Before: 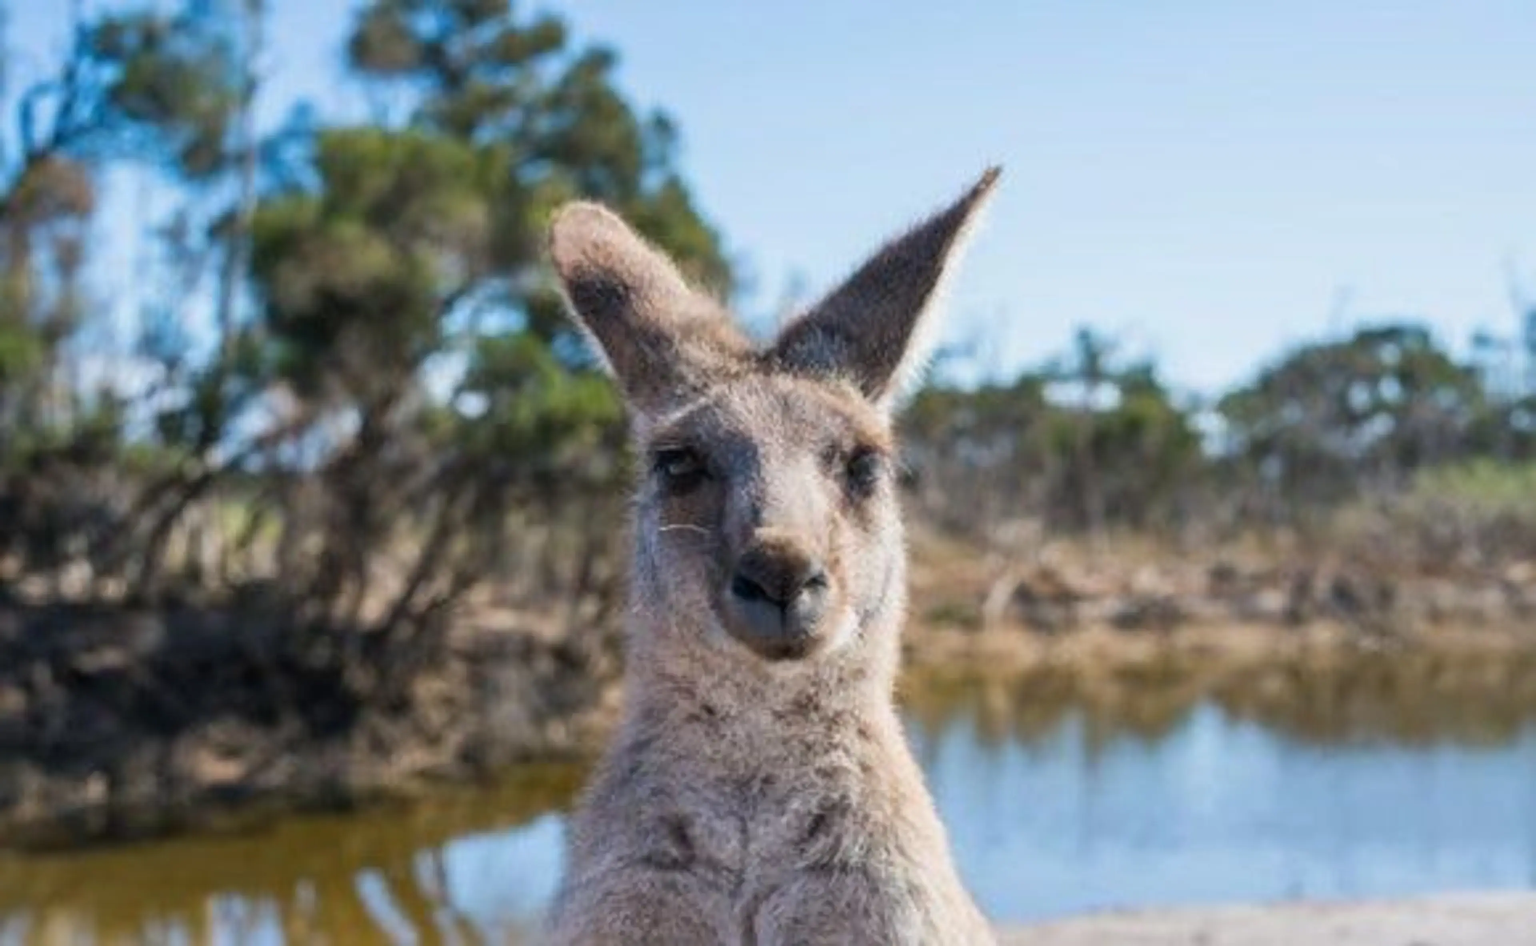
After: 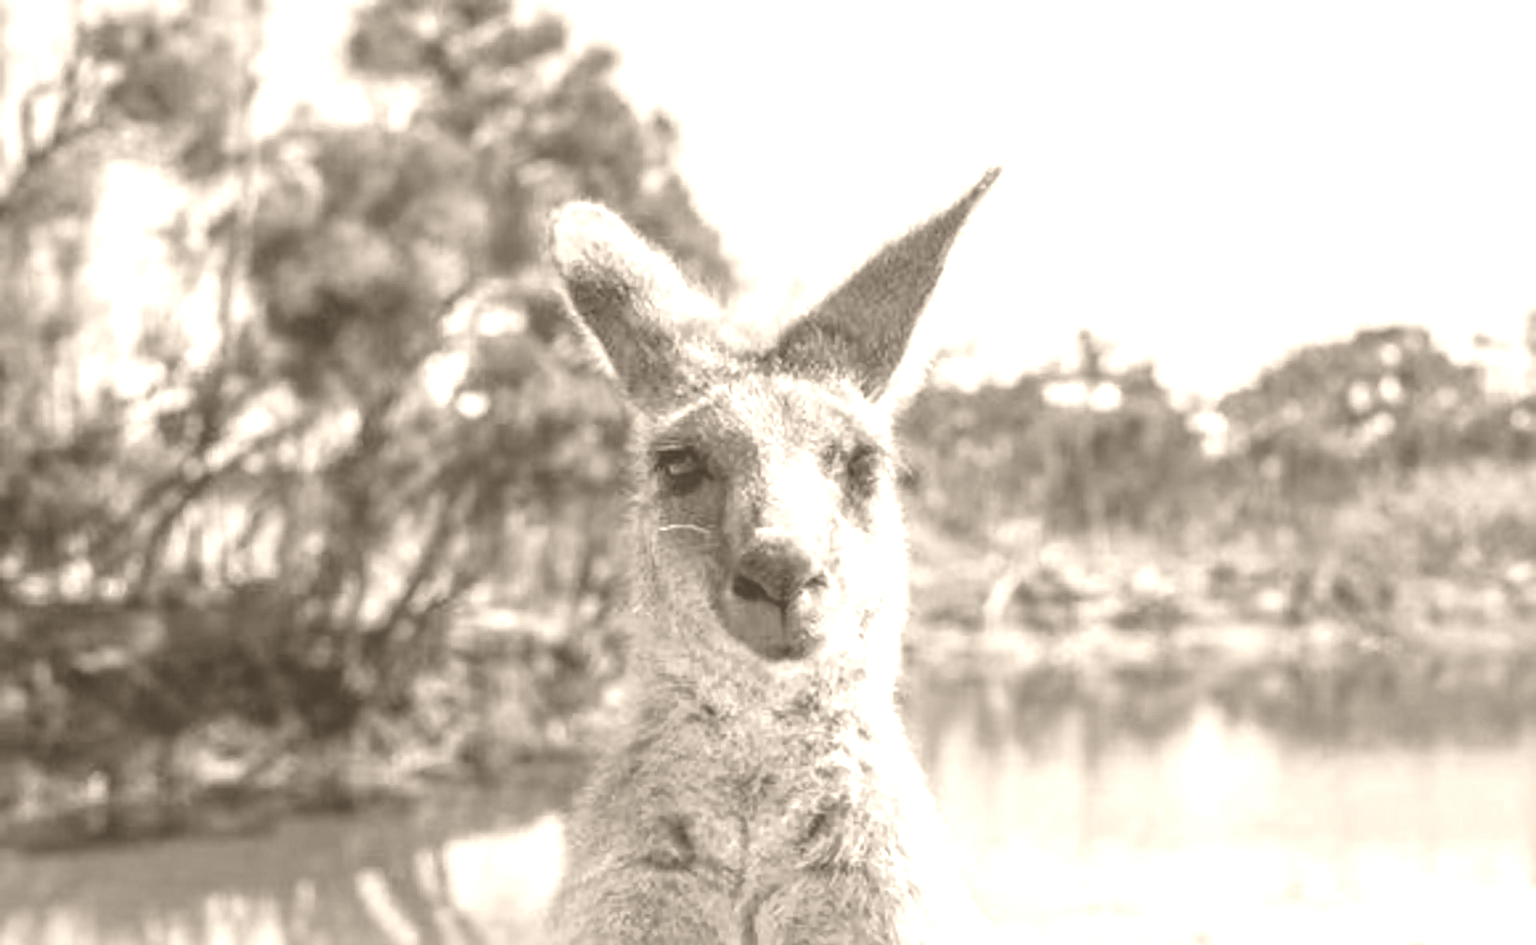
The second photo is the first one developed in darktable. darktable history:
colorize: hue 34.49°, saturation 35.33%, source mix 100%, version 1
local contrast: highlights 0%, shadows 0%, detail 133%
color calibration: x 0.37, y 0.382, temperature 4313.32 K
